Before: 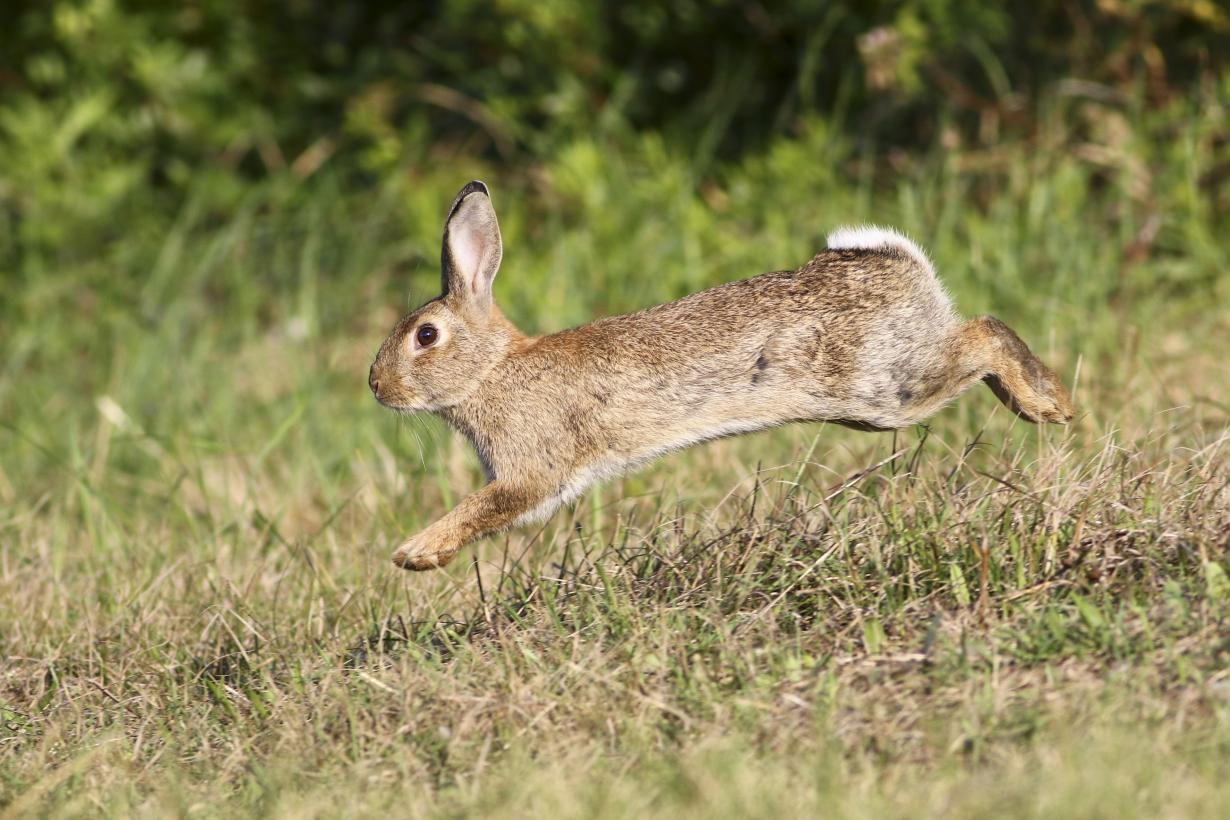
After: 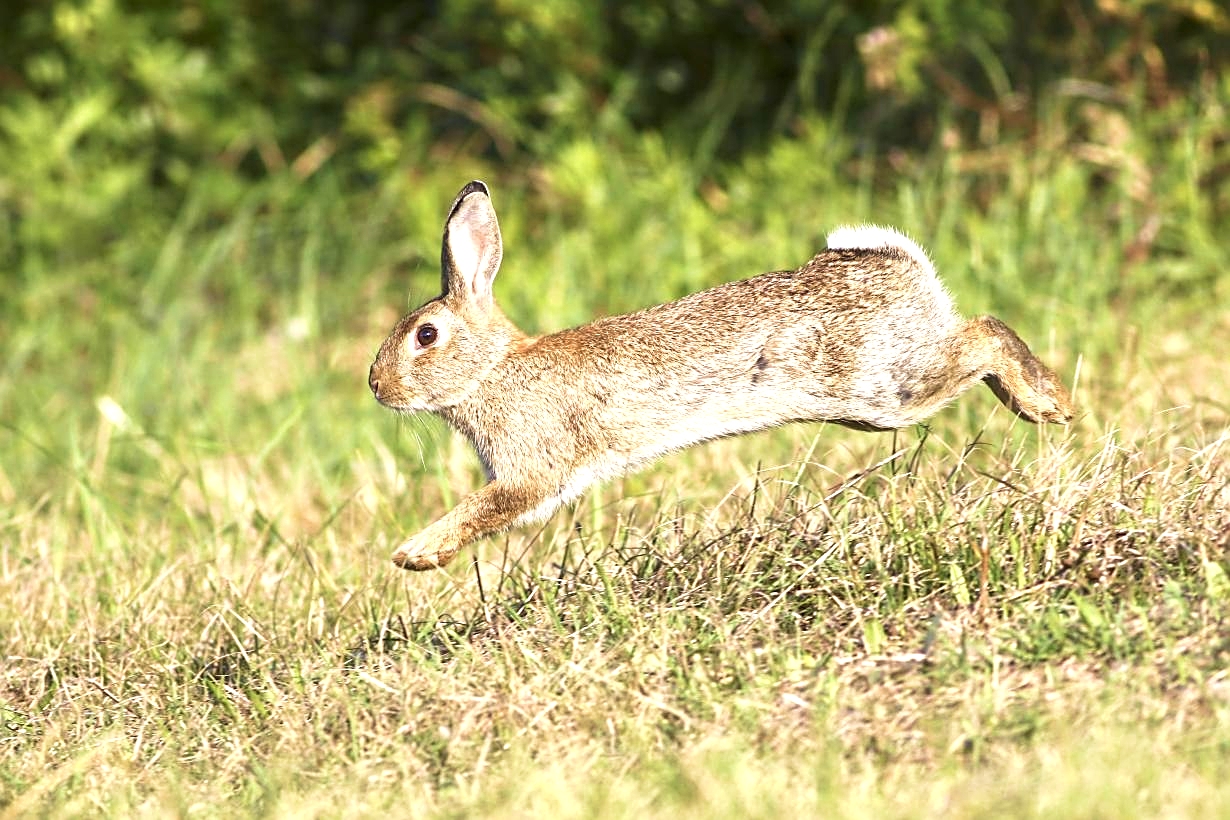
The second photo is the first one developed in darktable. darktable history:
velvia: on, module defaults
sharpen: on, module defaults
exposure: black level correction 0, exposure 0.9 EV, compensate highlight preservation false
